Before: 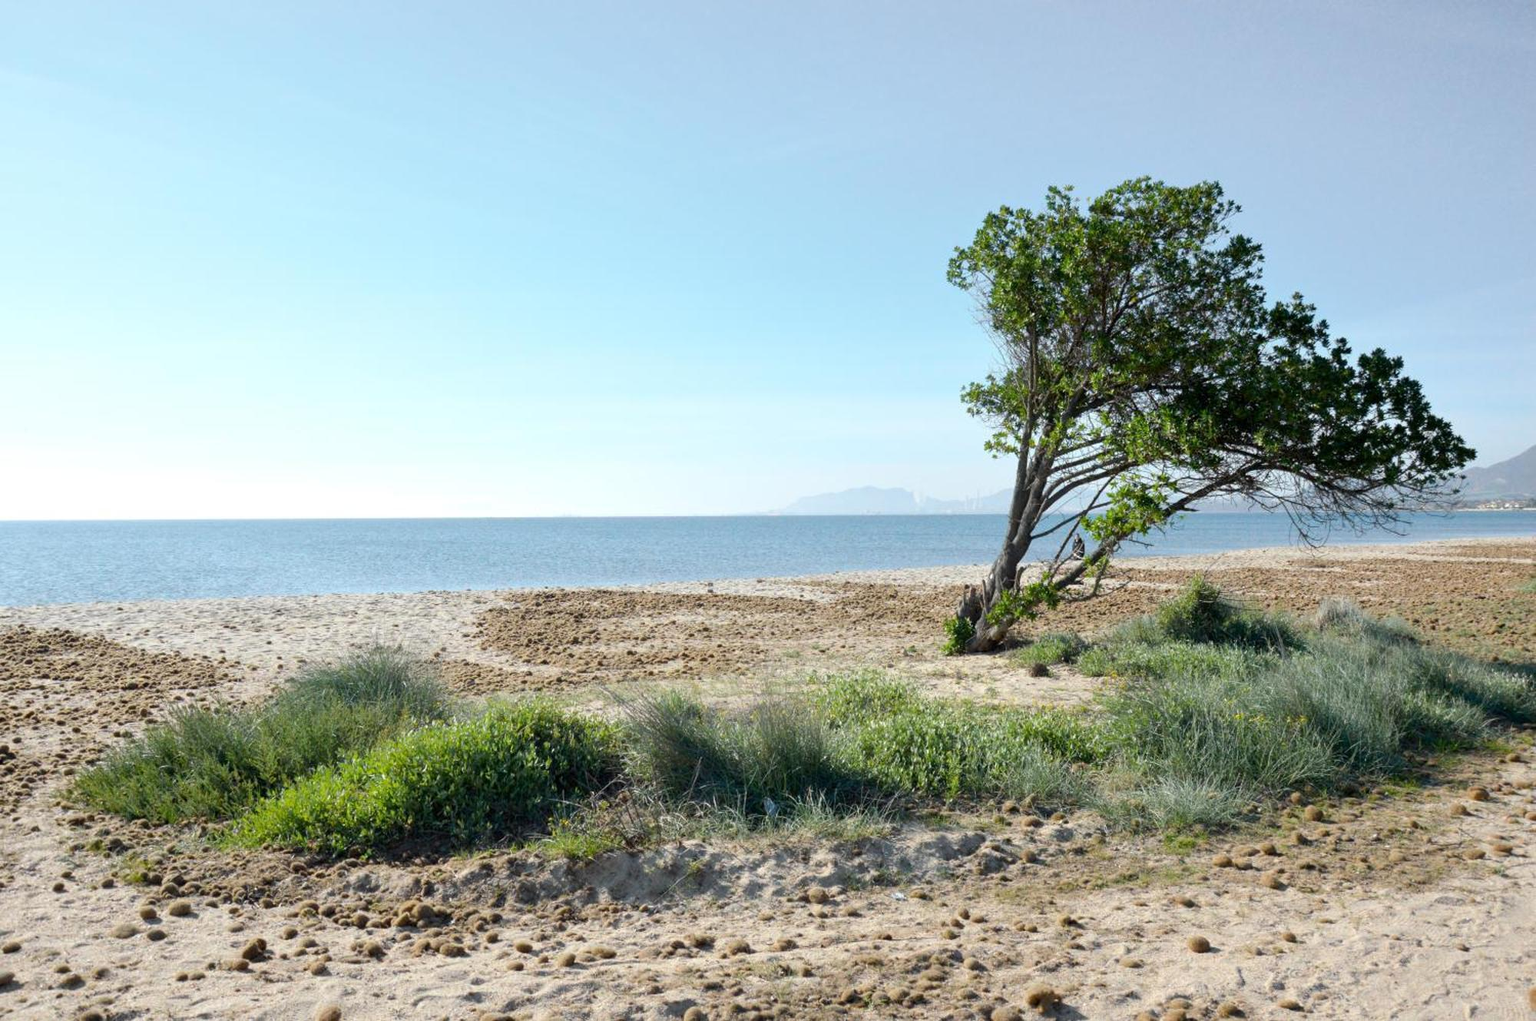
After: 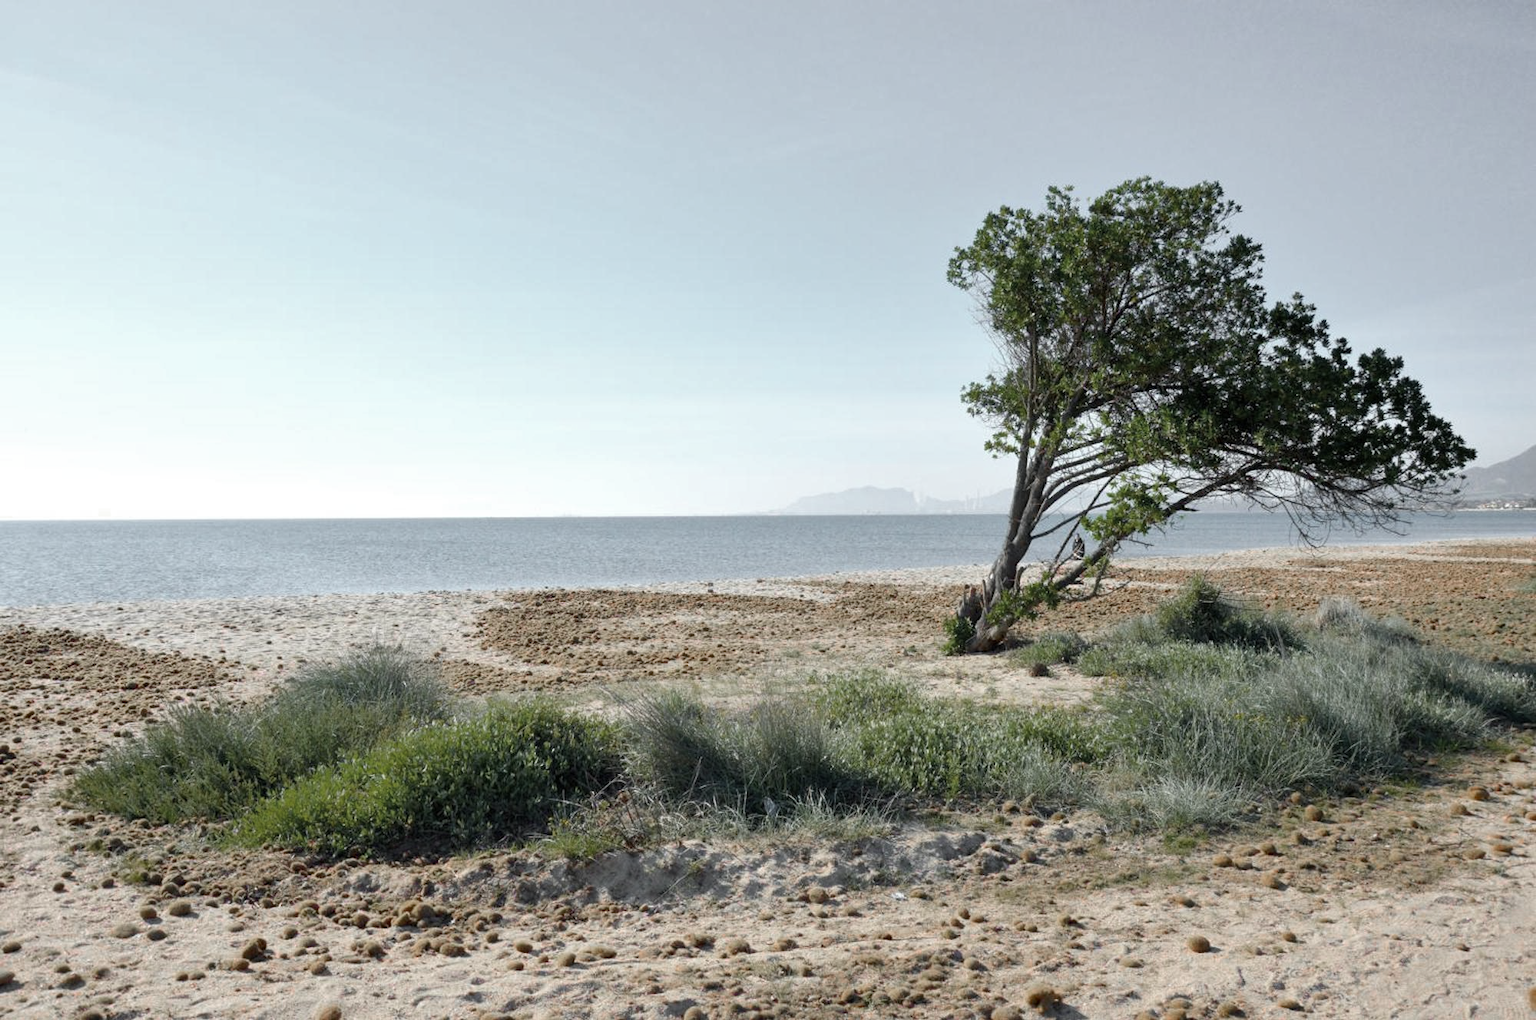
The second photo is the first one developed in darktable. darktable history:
color zones: curves: ch0 [(0, 0.48) (0.209, 0.398) (0.305, 0.332) (0.429, 0.493) (0.571, 0.5) (0.714, 0.5) (0.857, 0.5) (1, 0.48)]; ch1 [(0, 0.736) (0.143, 0.625) (0.225, 0.371) (0.429, 0.256) (0.571, 0.241) (0.714, 0.213) (0.857, 0.48) (1, 0.736)]; ch2 [(0, 0.448) (0.143, 0.498) (0.286, 0.5) (0.429, 0.5) (0.571, 0.5) (0.714, 0.5) (0.857, 0.5) (1, 0.448)]
shadows and highlights: shadows 29.61, highlights -30.47, low approximation 0.01, soften with gaussian
rgb levels: preserve colors max RGB
